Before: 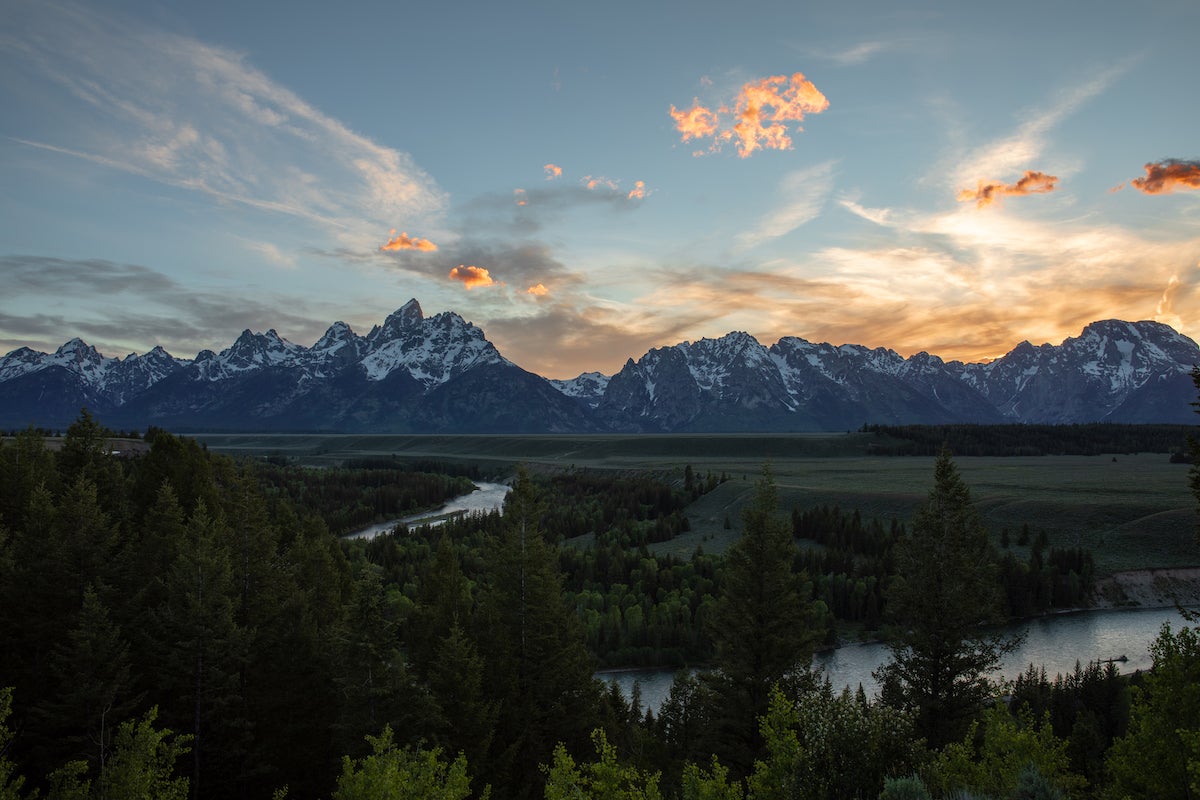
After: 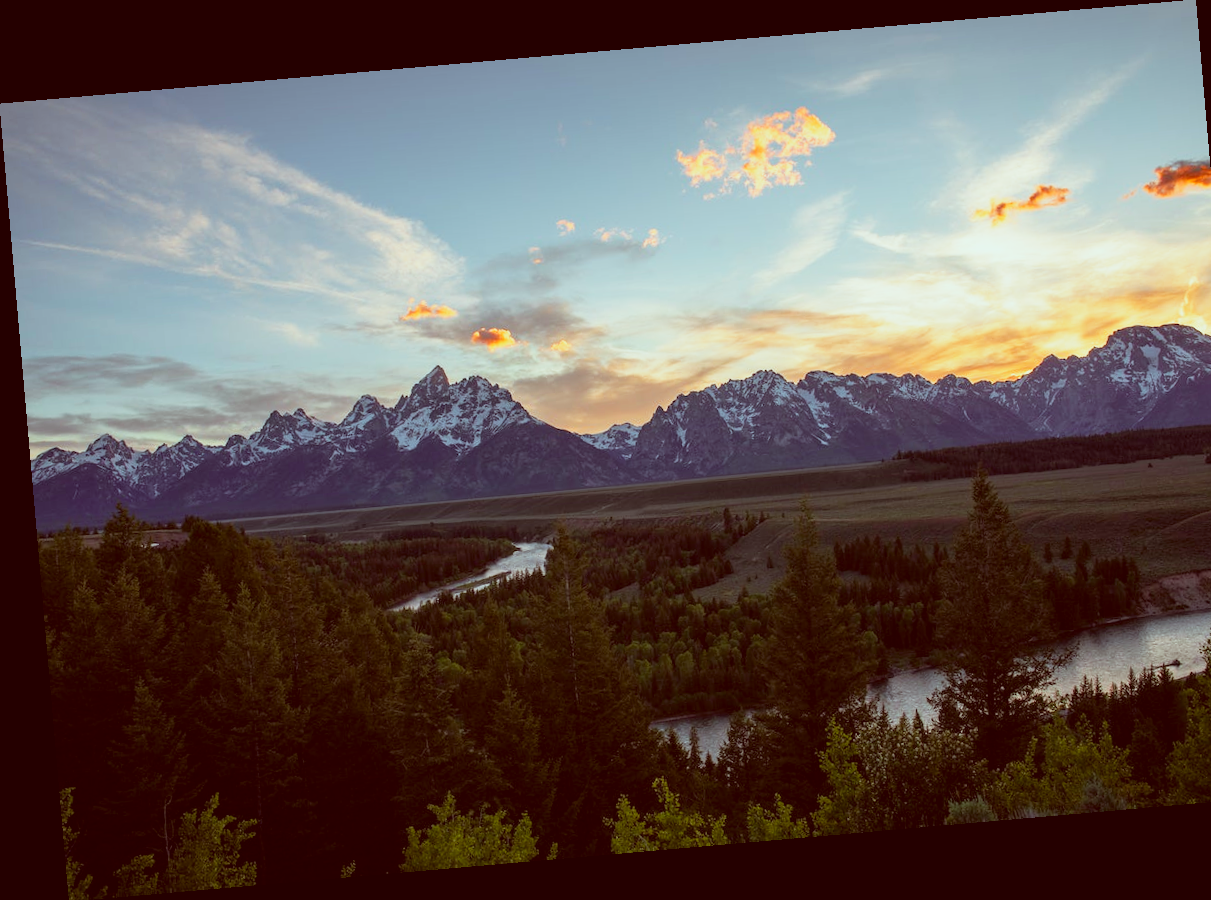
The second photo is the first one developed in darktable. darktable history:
color correction: highlights a* -7.23, highlights b* -0.161, shadows a* 20.08, shadows b* 11.73
color balance rgb: linear chroma grading › global chroma 3.45%, perceptual saturation grading › global saturation 11.24%, perceptual brilliance grading › global brilliance 3.04%, global vibrance 2.8%
crop: right 4.126%, bottom 0.031%
rotate and perspective: rotation -4.98°, automatic cropping off
base curve: curves: ch0 [(0, 0) (0.088, 0.125) (0.176, 0.251) (0.354, 0.501) (0.613, 0.749) (1, 0.877)], preserve colors none
